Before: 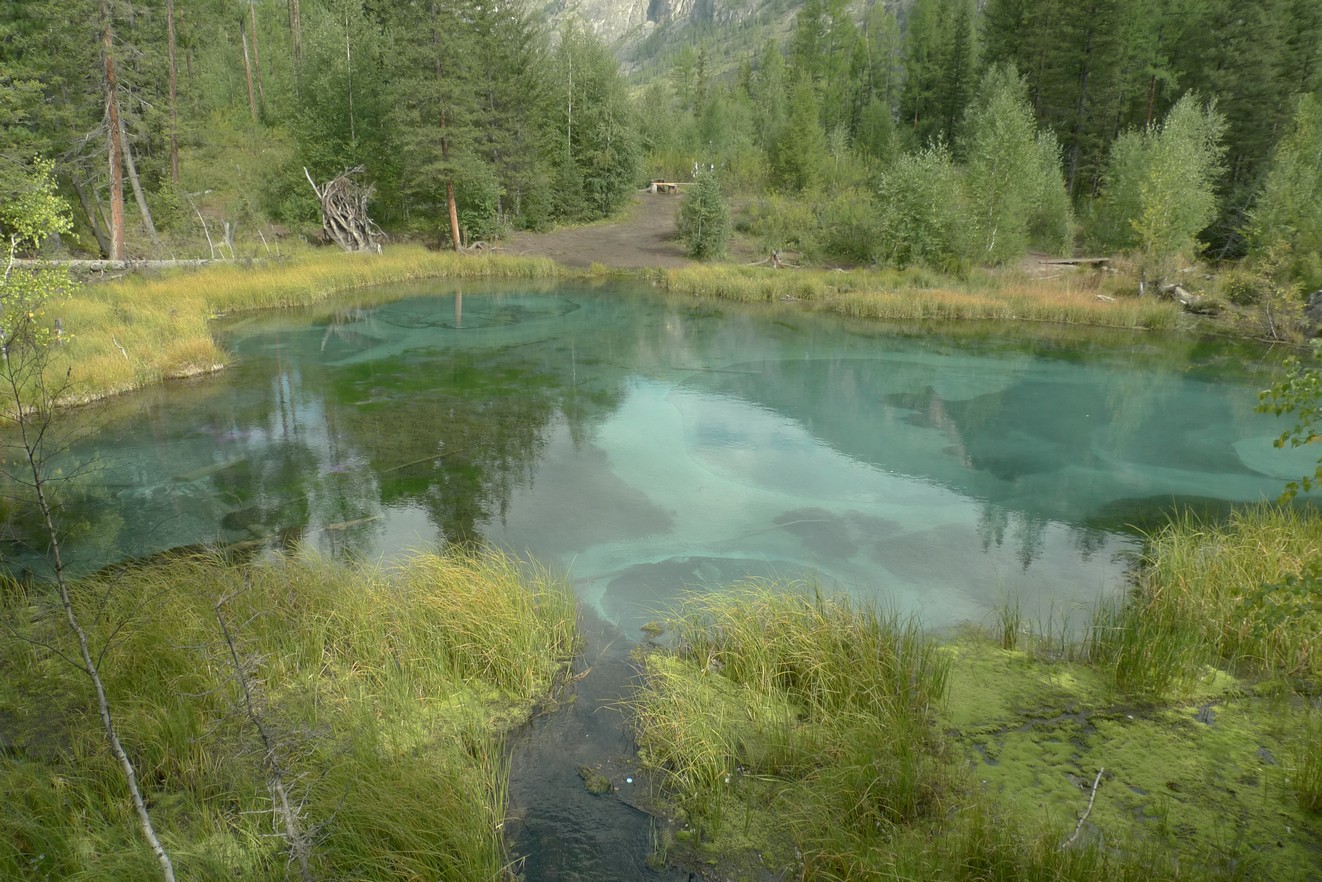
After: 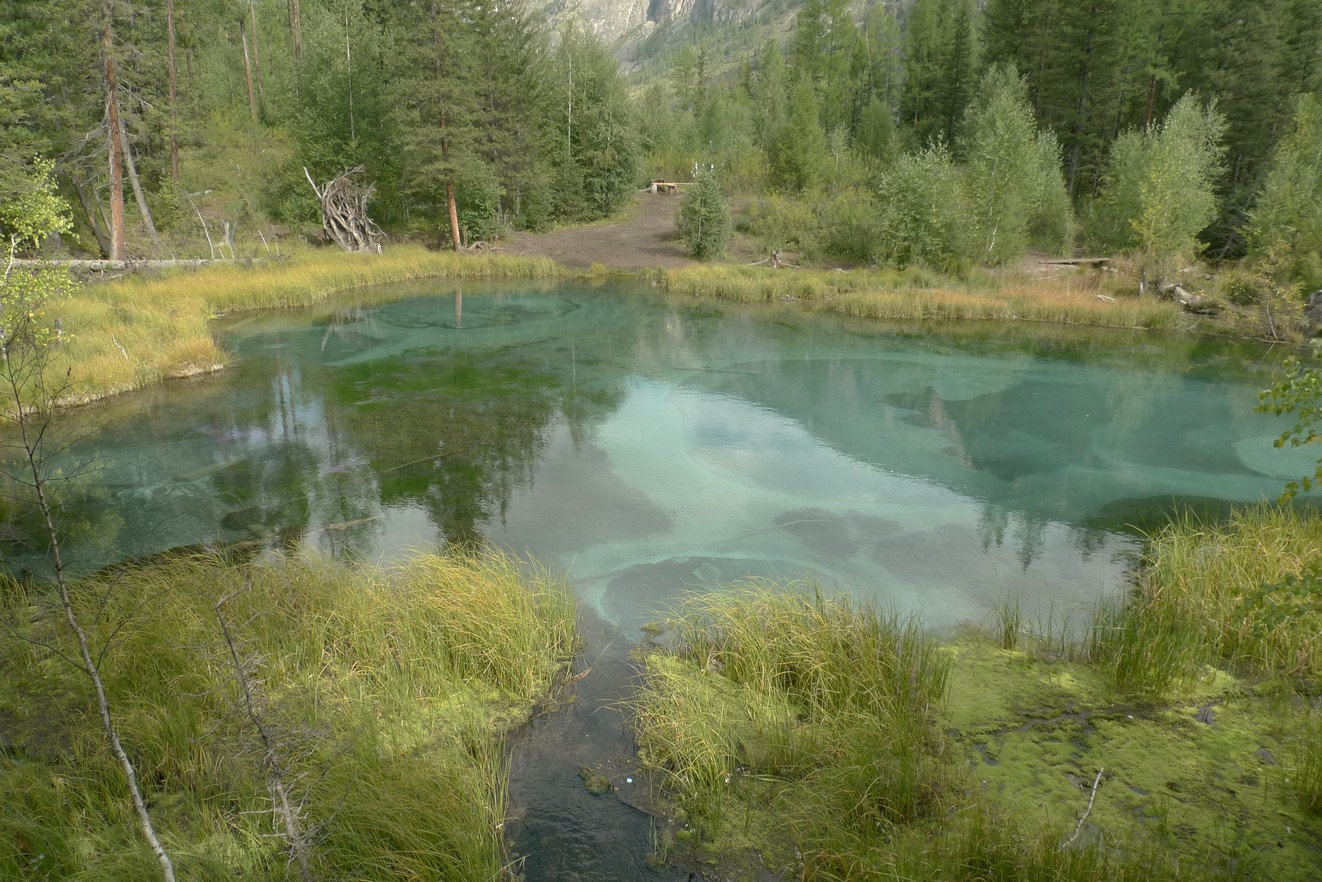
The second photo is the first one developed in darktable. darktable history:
color correction: highlights a* 3.09, highlights b* -0.937, shadows a* -0.06, shadows b* 2.26, saturation 0.983
